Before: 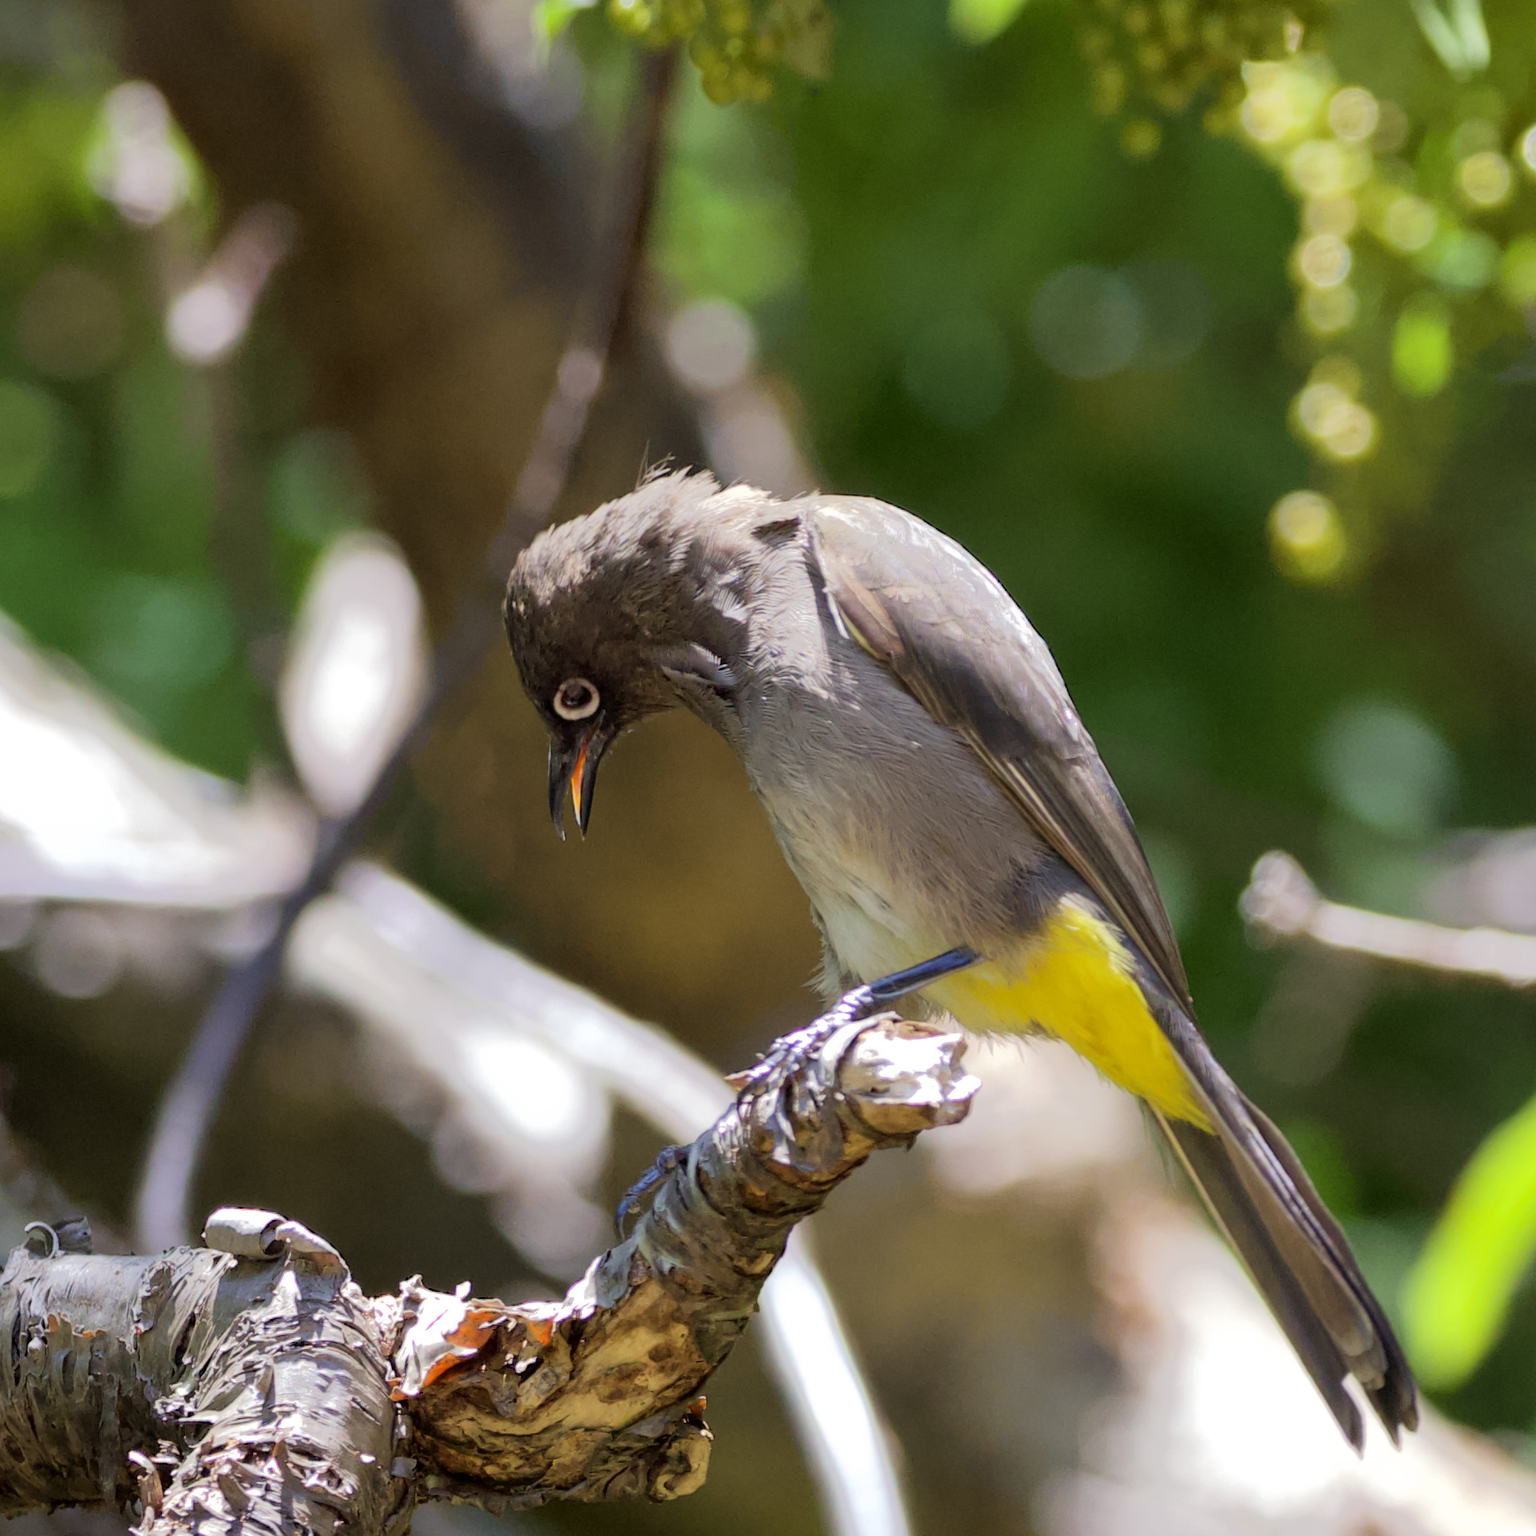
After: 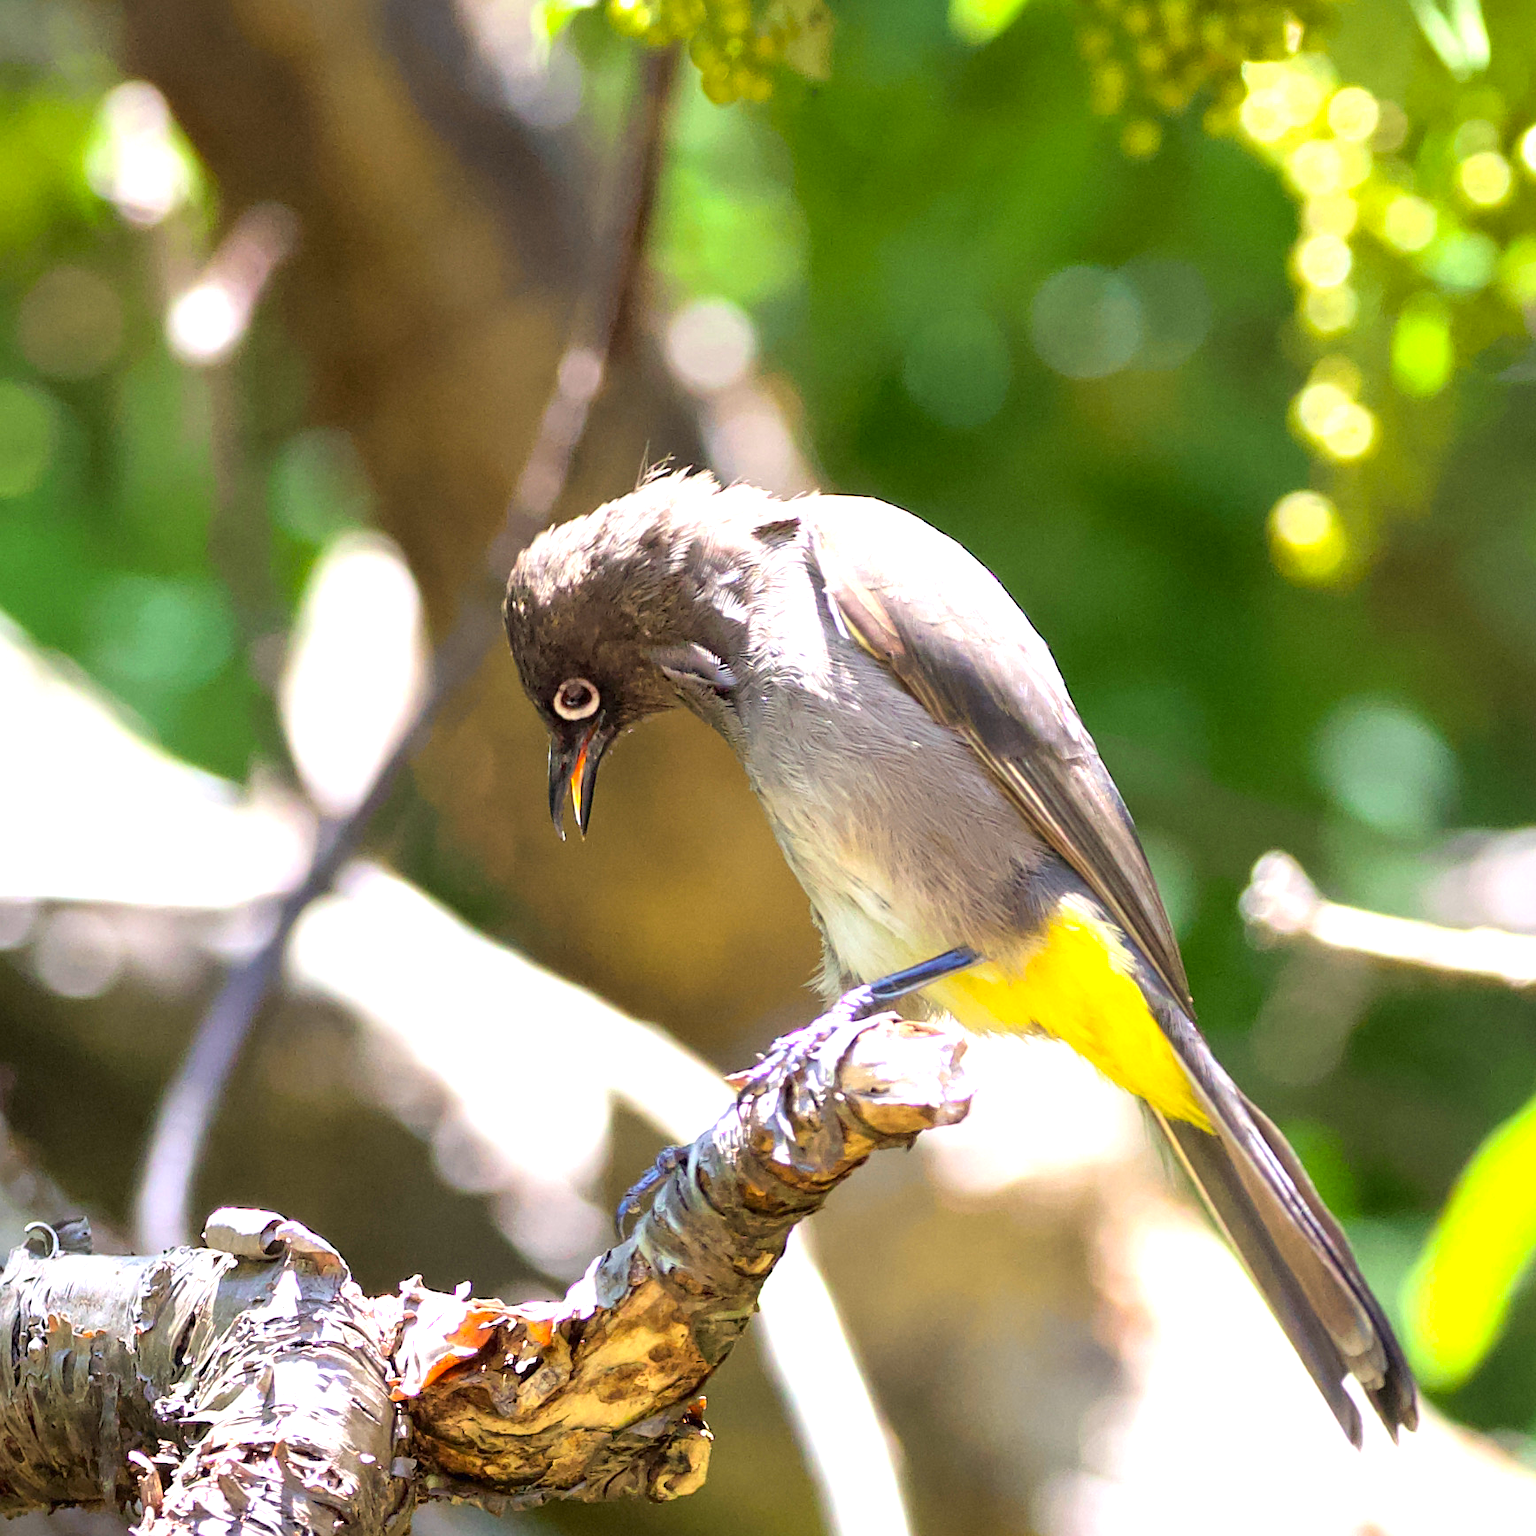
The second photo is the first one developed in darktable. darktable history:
sharpen: amount 0.203
exposure: black level correction 0, exposure 1.2 EV, compensate highlight preservation false
